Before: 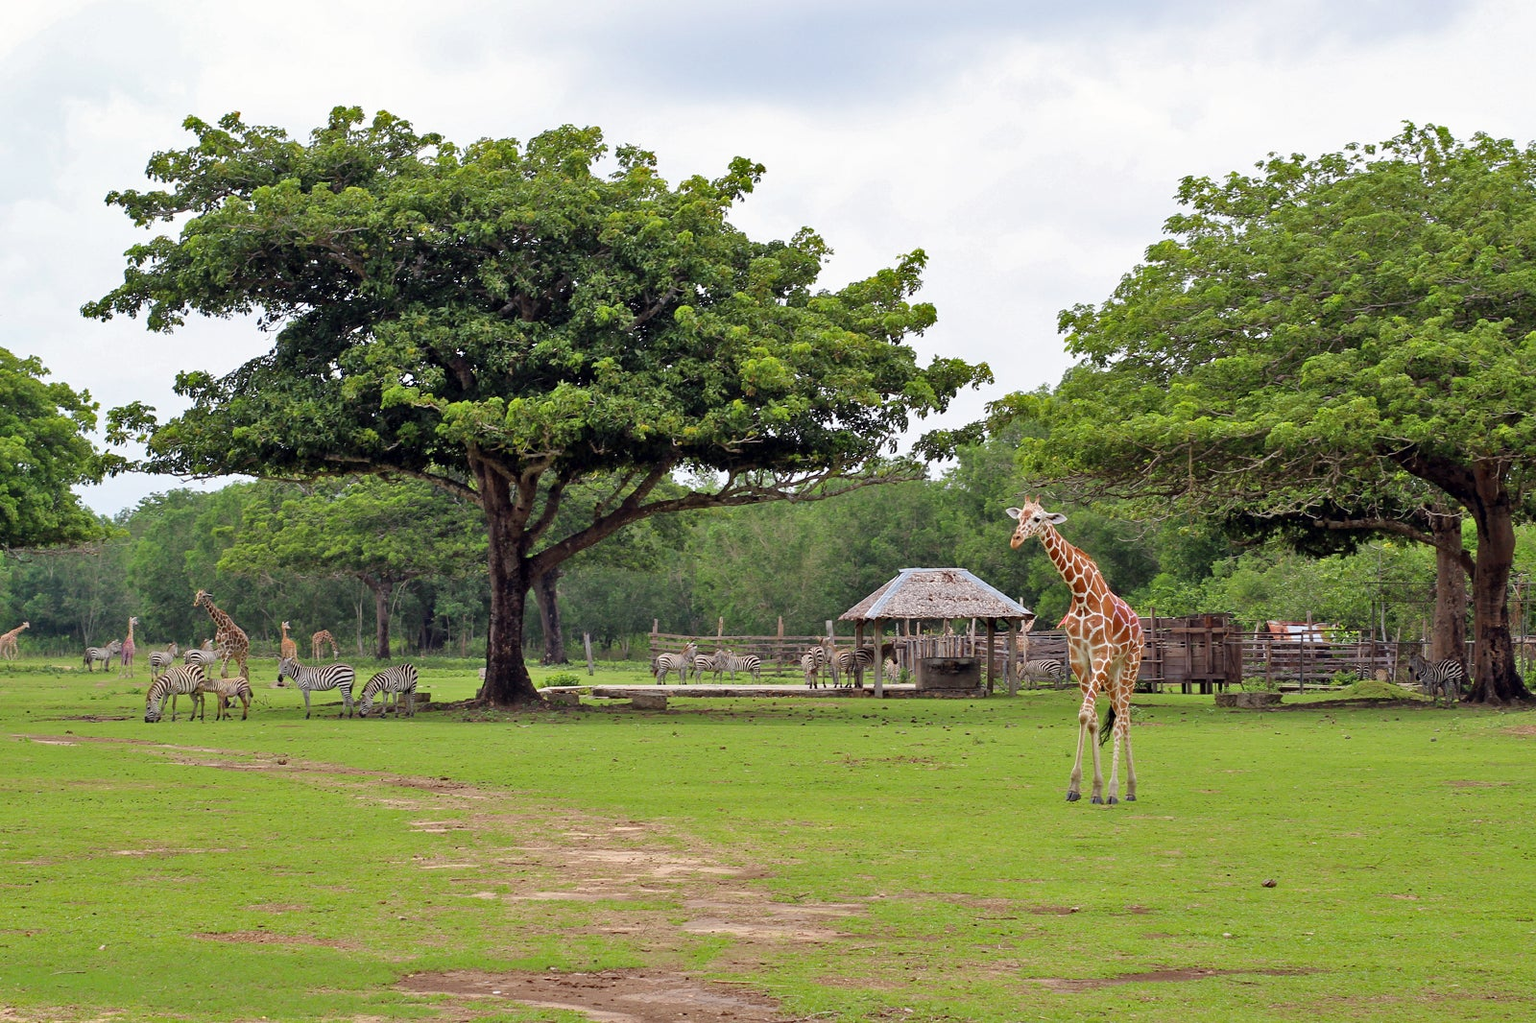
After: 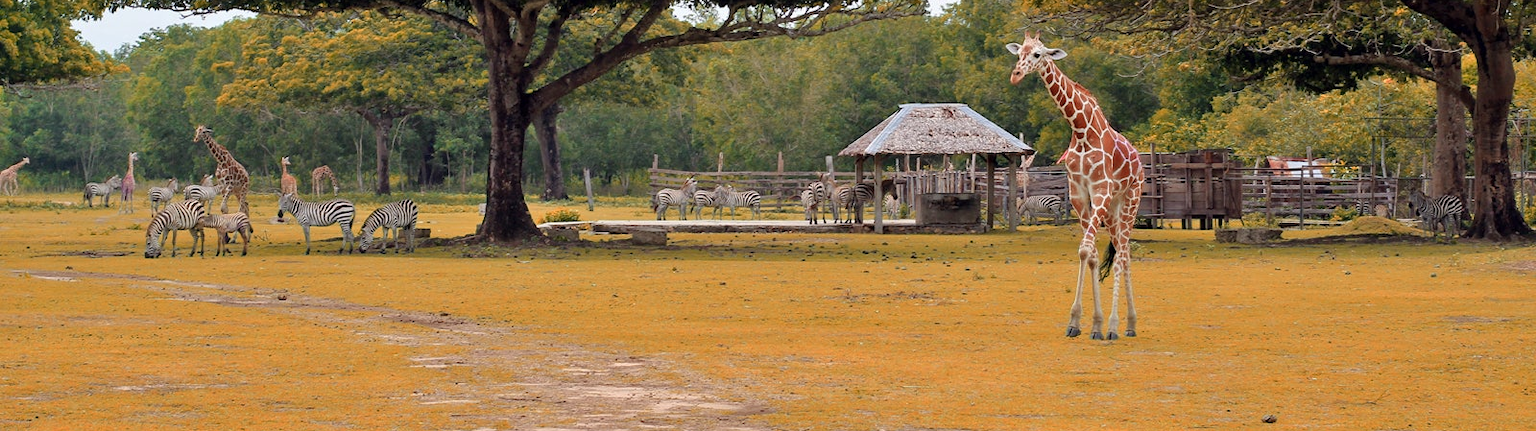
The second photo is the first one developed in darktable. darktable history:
crop: top 45.495%, bottom 12.292%
color zones: curves: ch2 [(0, 0.5) (0.084, 0.497) (0.323, 0.335) (0.4, 0.497) (1, 0.5)]
